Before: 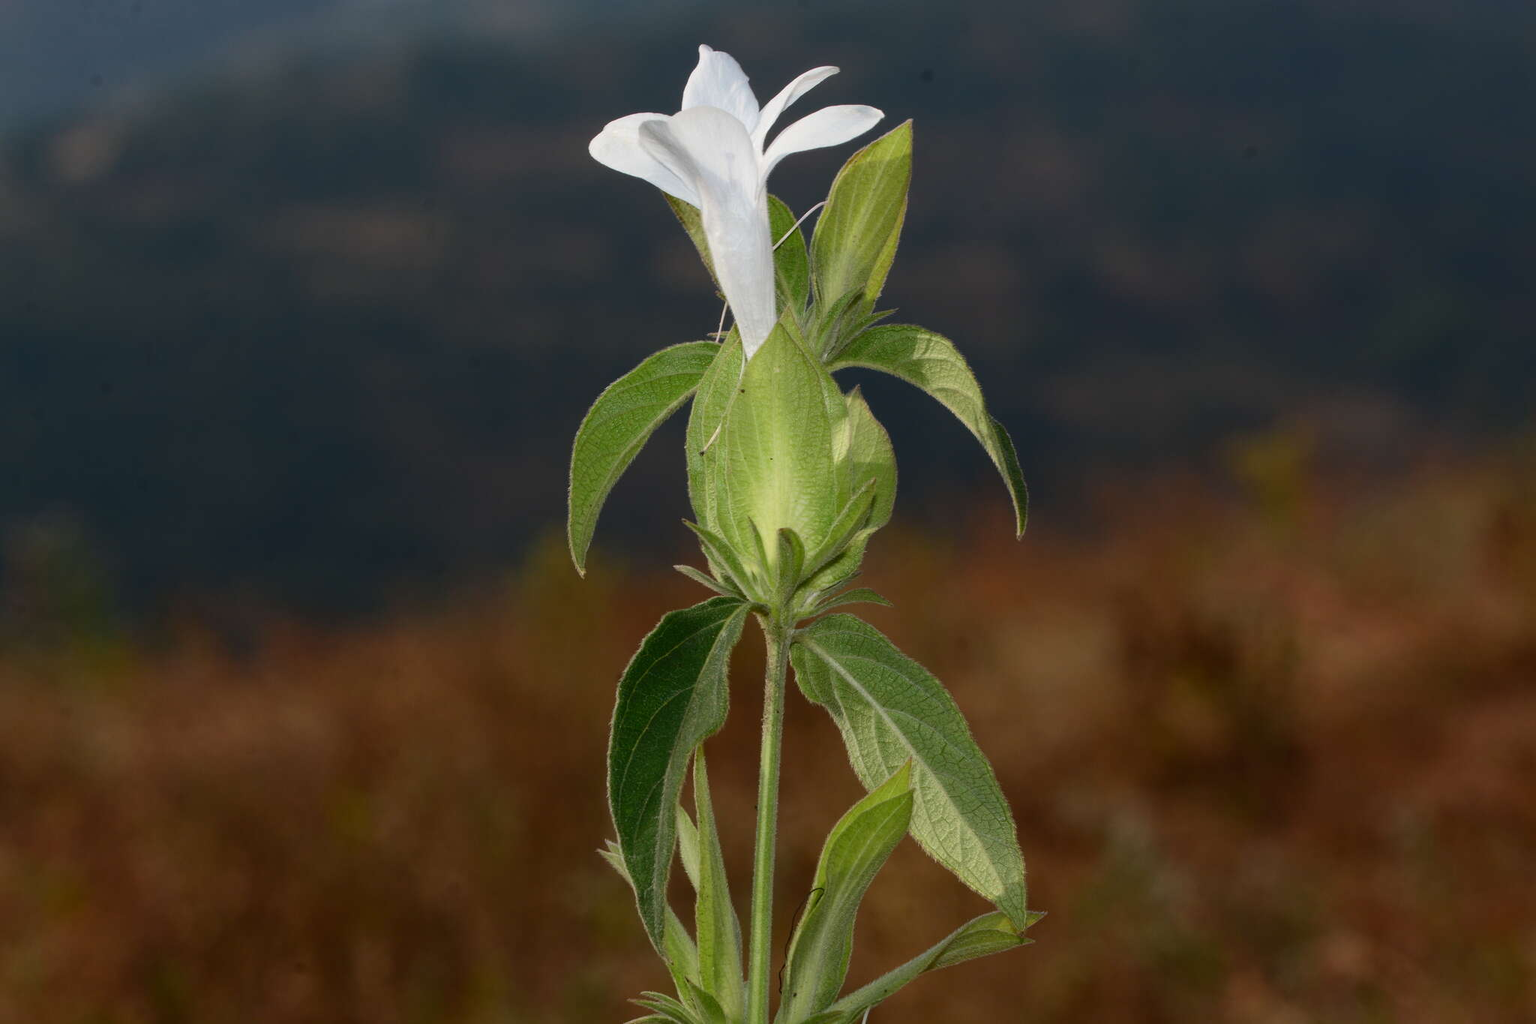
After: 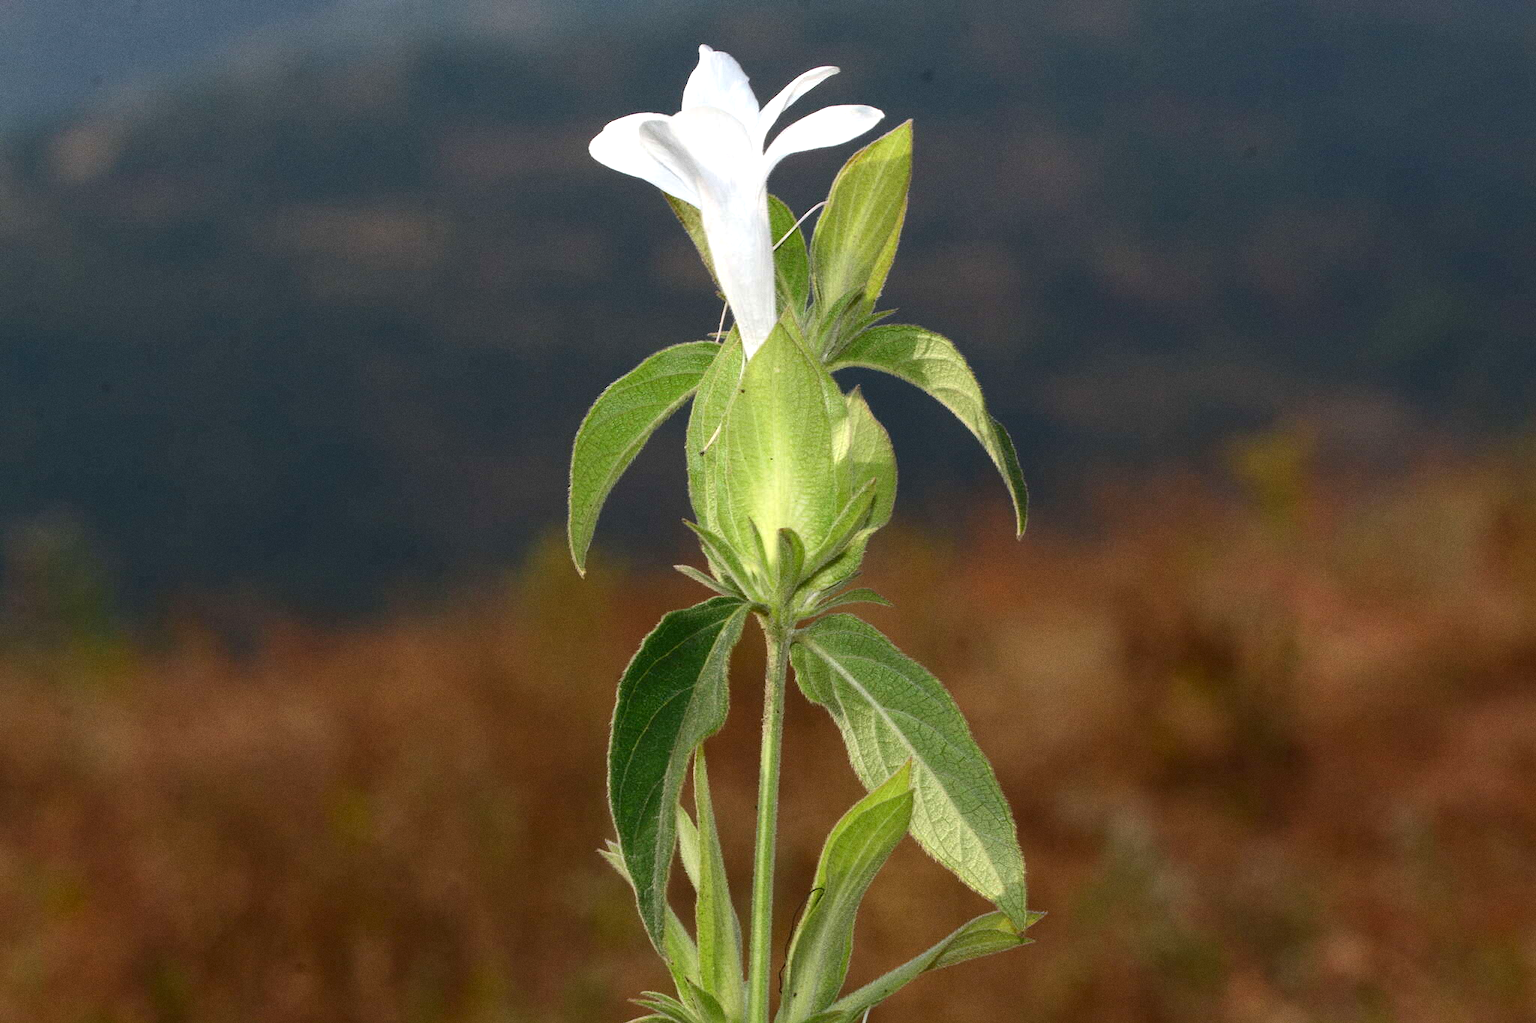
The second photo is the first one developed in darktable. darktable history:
exposure: black level correction 0, exposure 0.7 EV, compensate exposure bias true, compensate highlight preservation false
grain: coarseness 0.47 ISO
